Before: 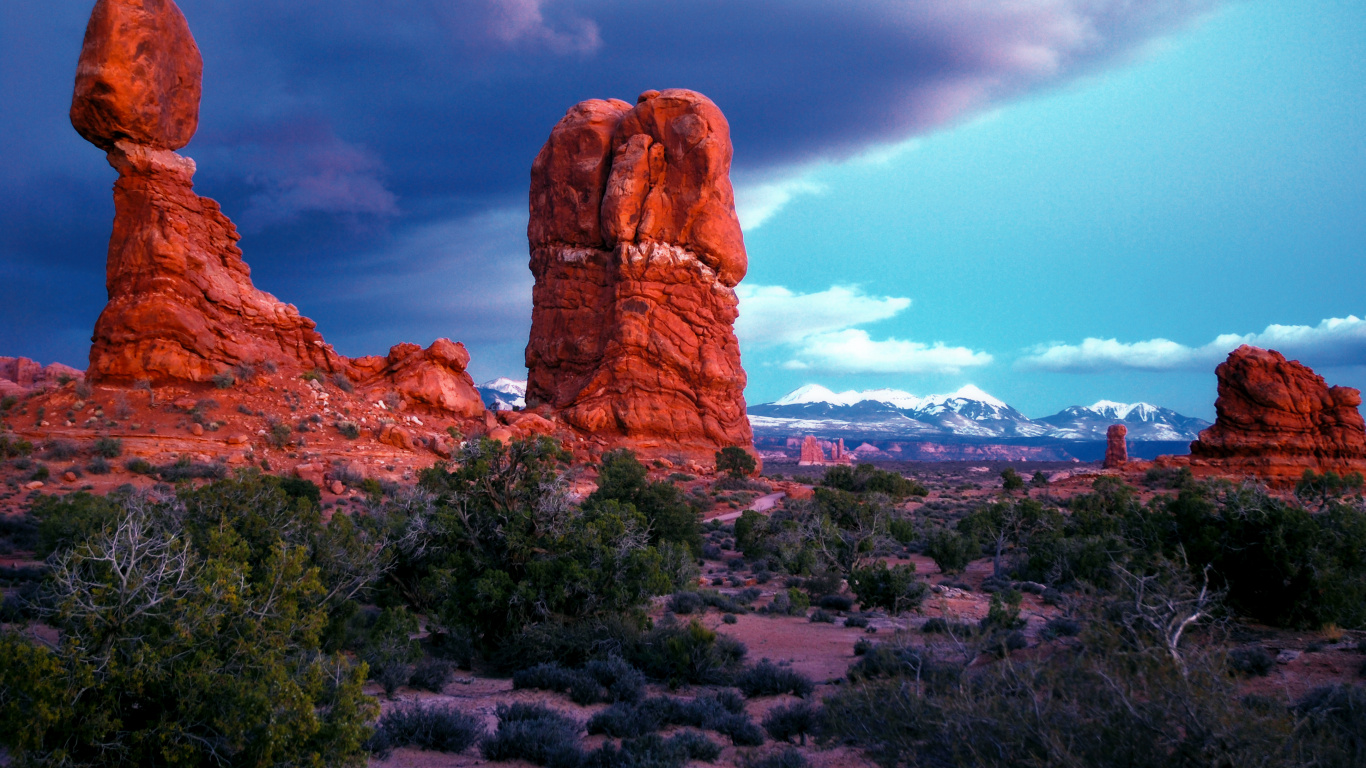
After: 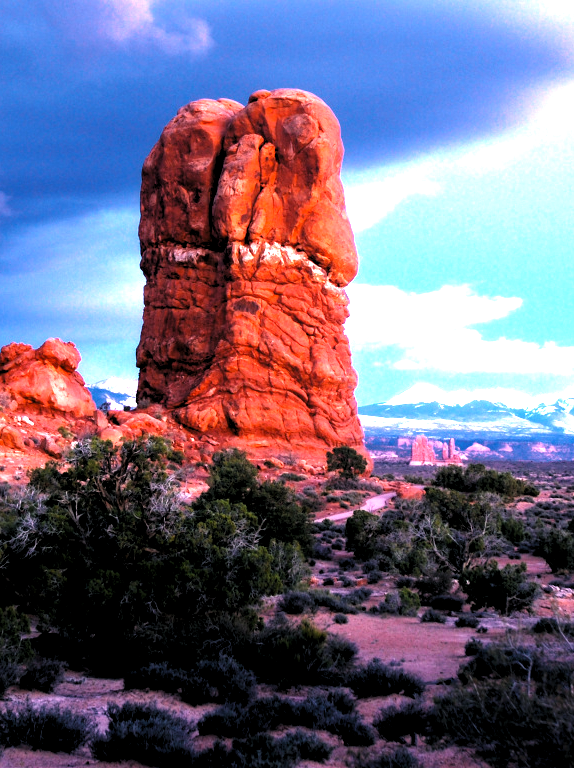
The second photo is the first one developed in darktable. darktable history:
exposure: exposure 0.29 EV, compensate exposure bias true, compensate highlight preservation false
crop: left 28.492%, right 29.427%
tone equalizer: -8 EV -1.07 EV, -7 EV -0.98 EV, -6 EV -0.836 EV, -5 EV -0.607 EV, -3 EV 0.558 EV, -2 EV 0.853 EV, -1 EV 0.992 EV, +0 EV 1.06 EV
levels: black 0.08%, levels [0.062, 0.494, 0.925]
